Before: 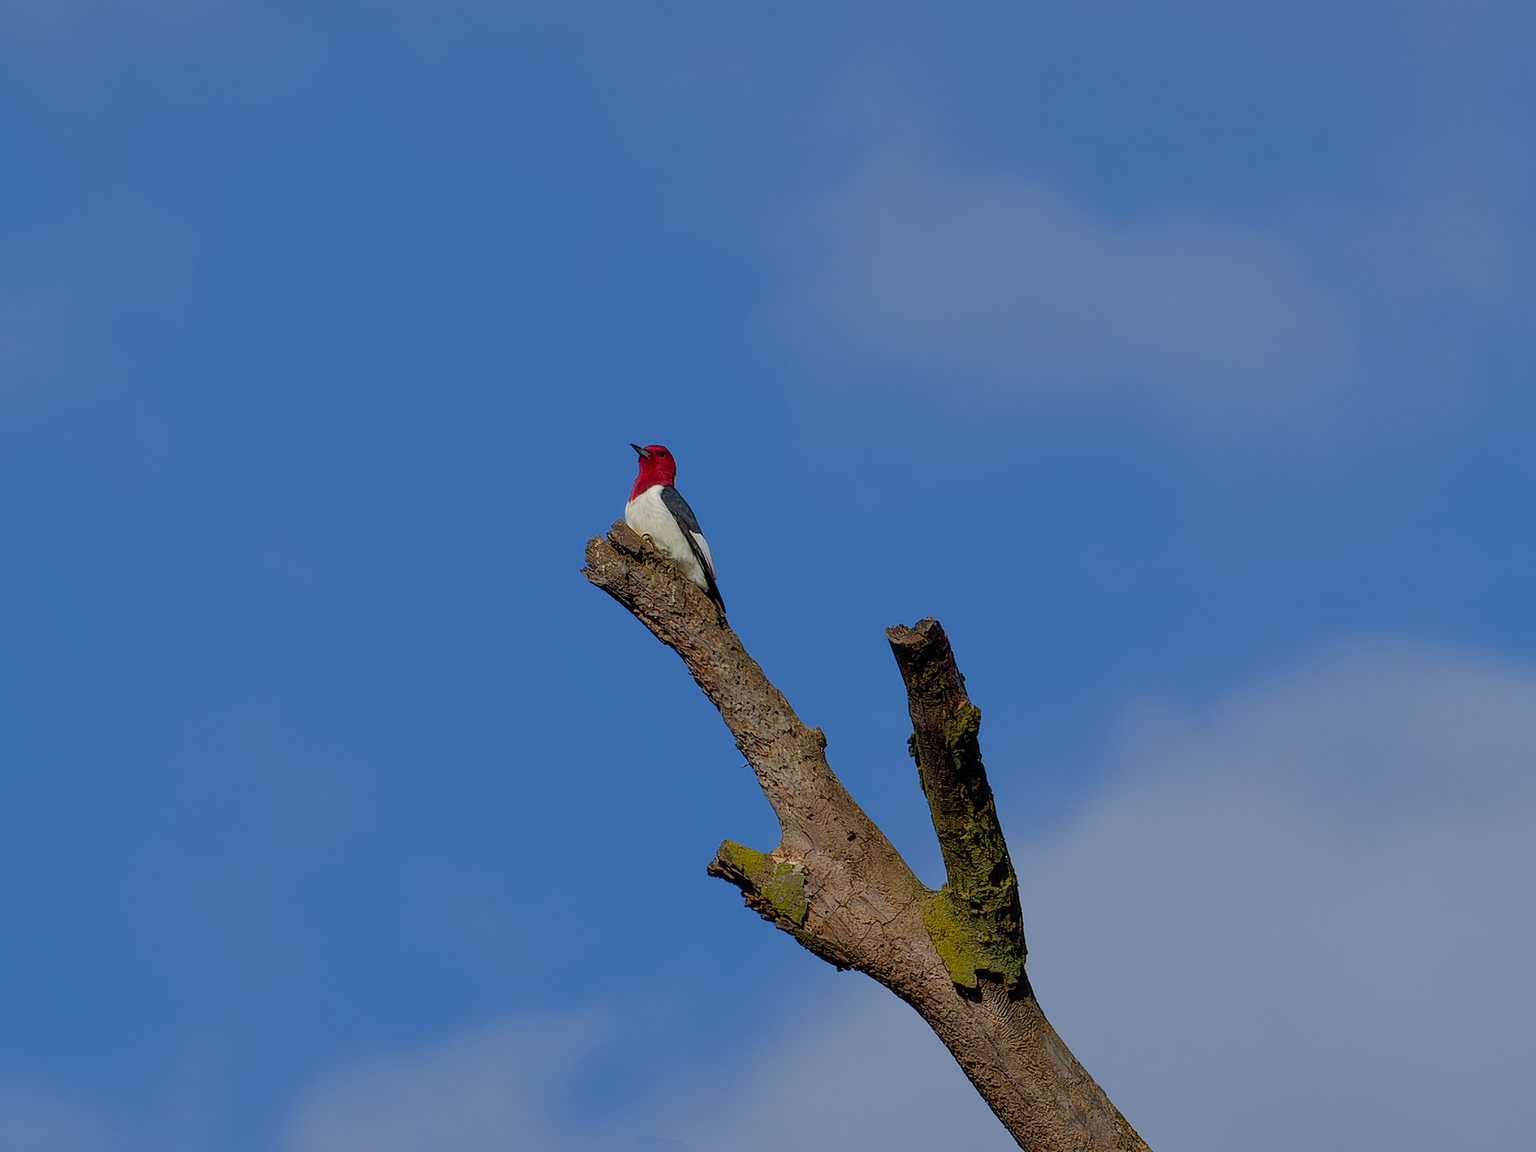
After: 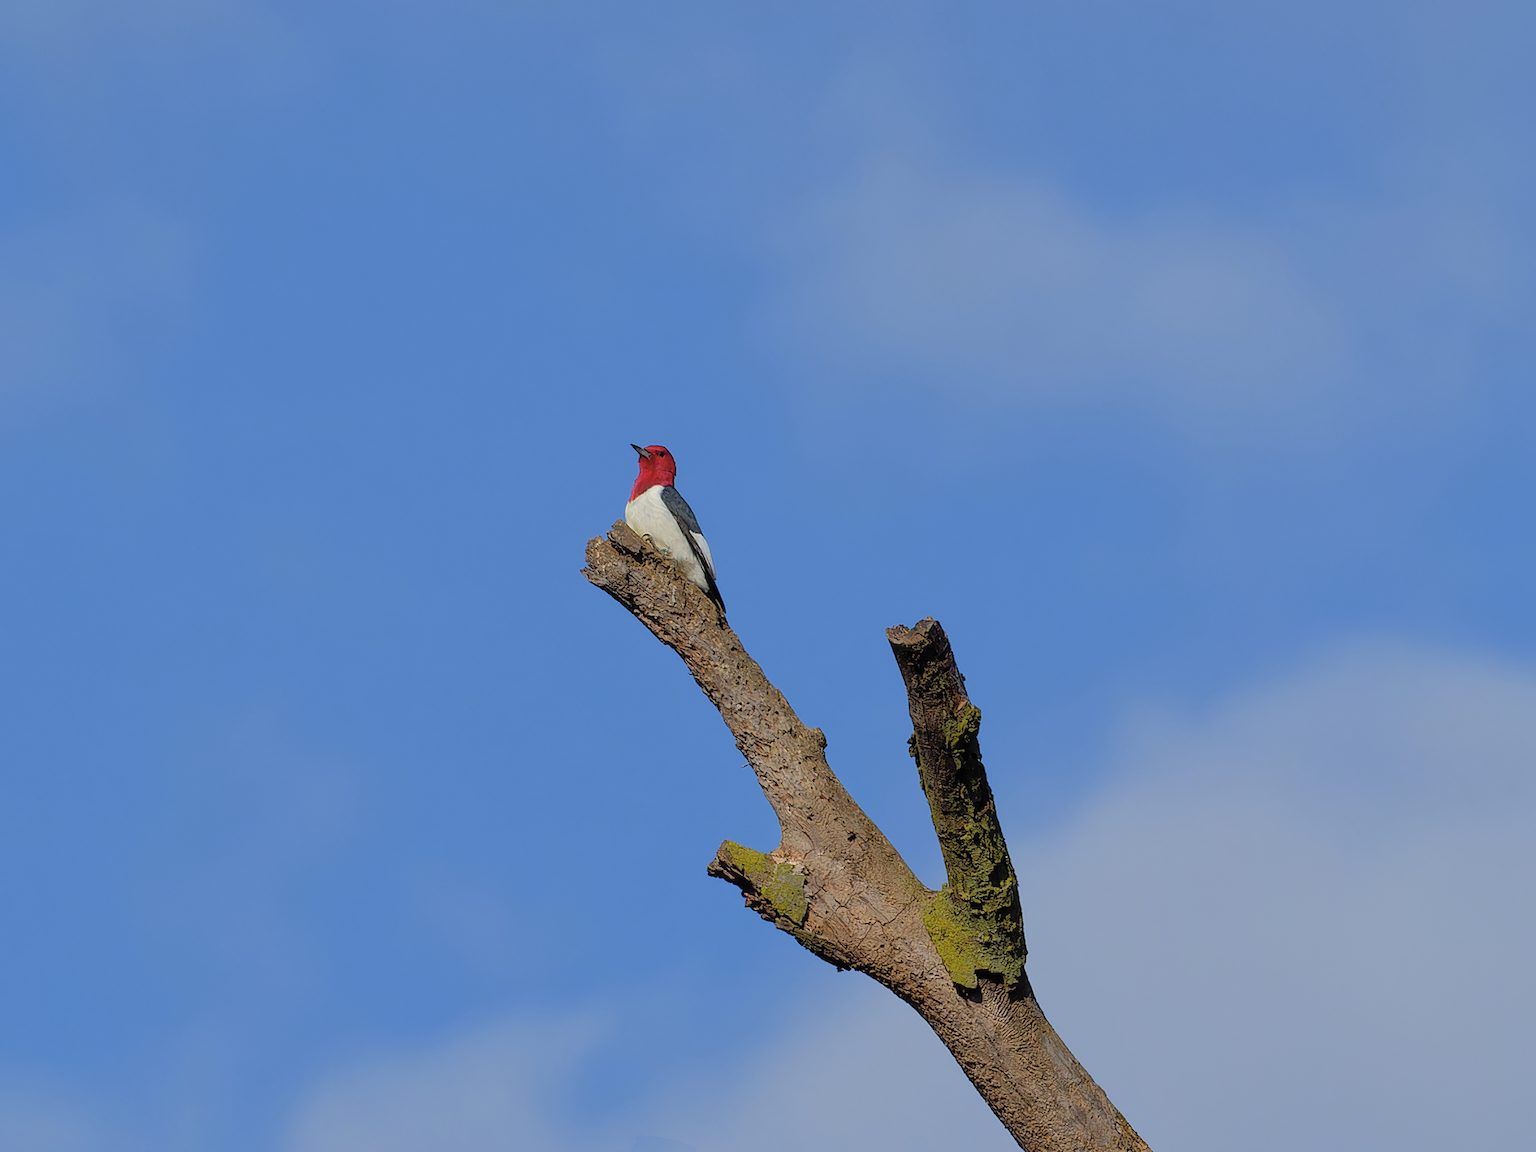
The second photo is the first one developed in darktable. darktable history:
contrast brightness saturation: brightness 0.154
